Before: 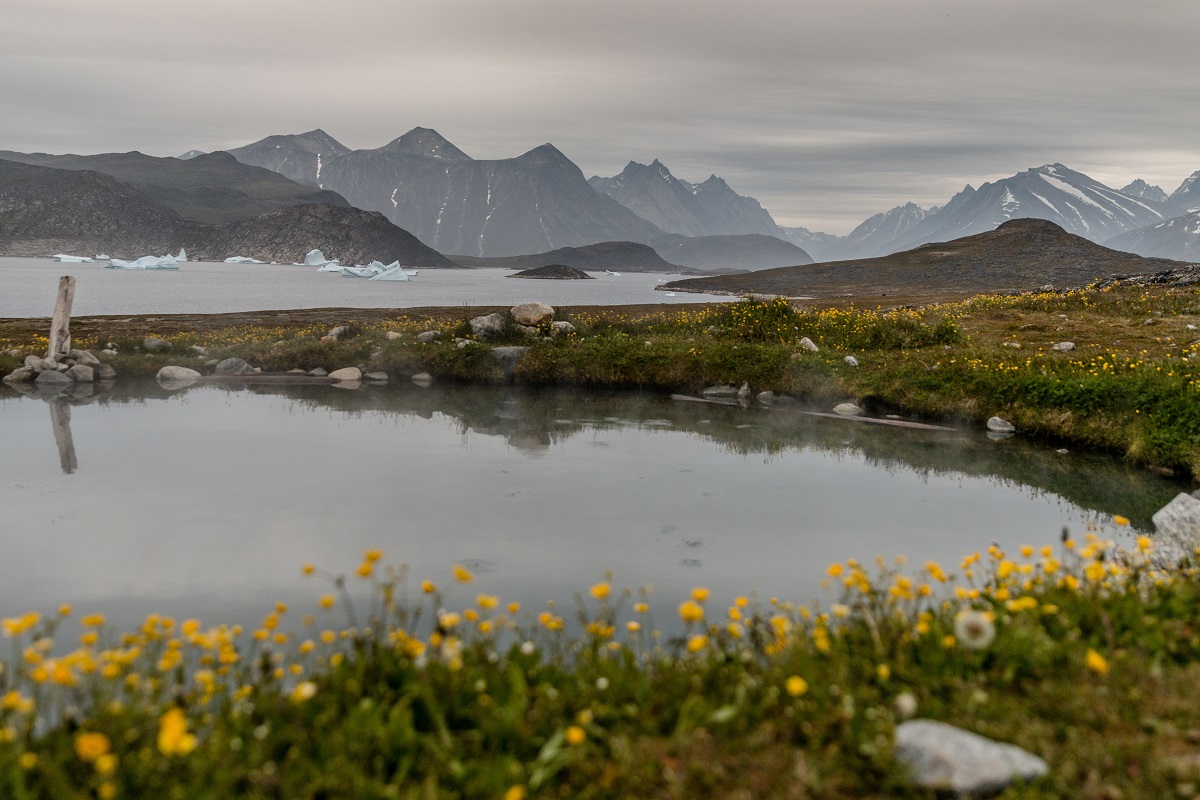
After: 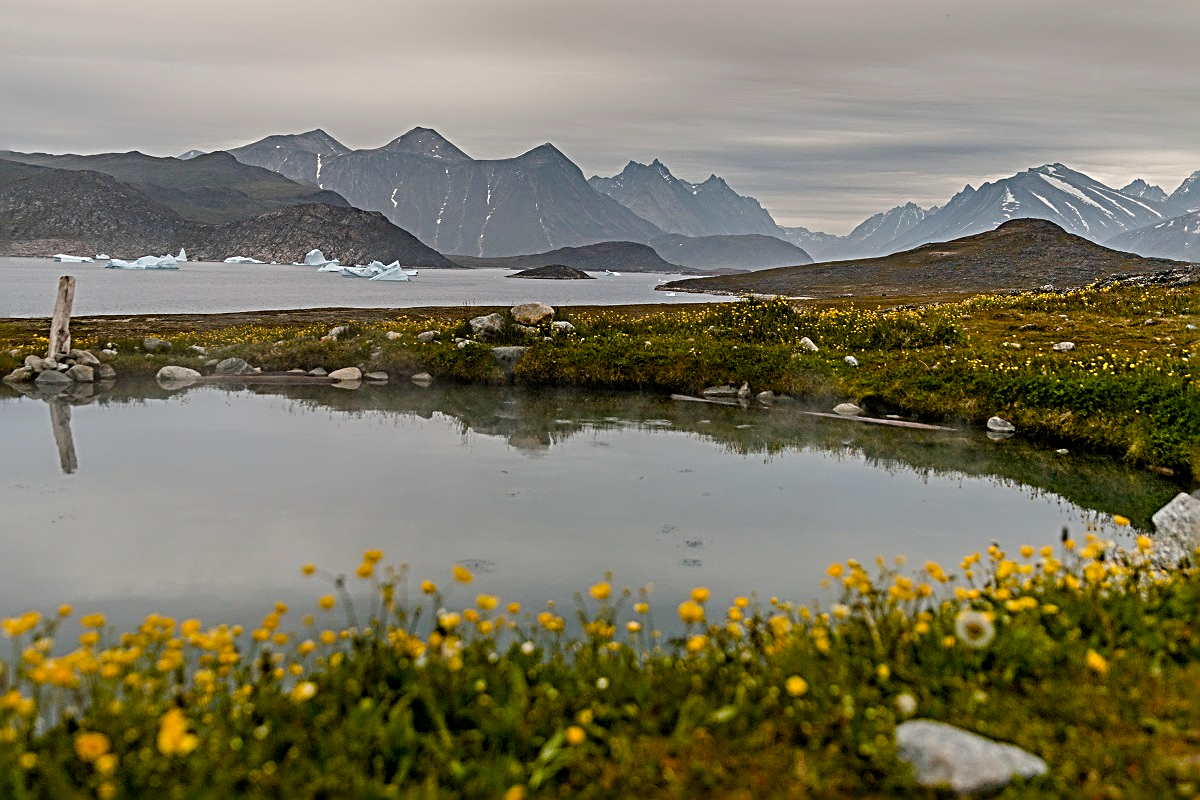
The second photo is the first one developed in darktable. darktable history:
color balance rgb: shadows lift › chroma 0.678%, shadows lift › hue 114.75°, perceptual saturation grading › global saturation 40.166%, perceptual saturation grading › highlights -25.476%, perceptual saturation grading › mid-tones 34.294%, perceptual saturation grading › shadows 34.971%
sharpen: radius 3.675, amount 0.937
